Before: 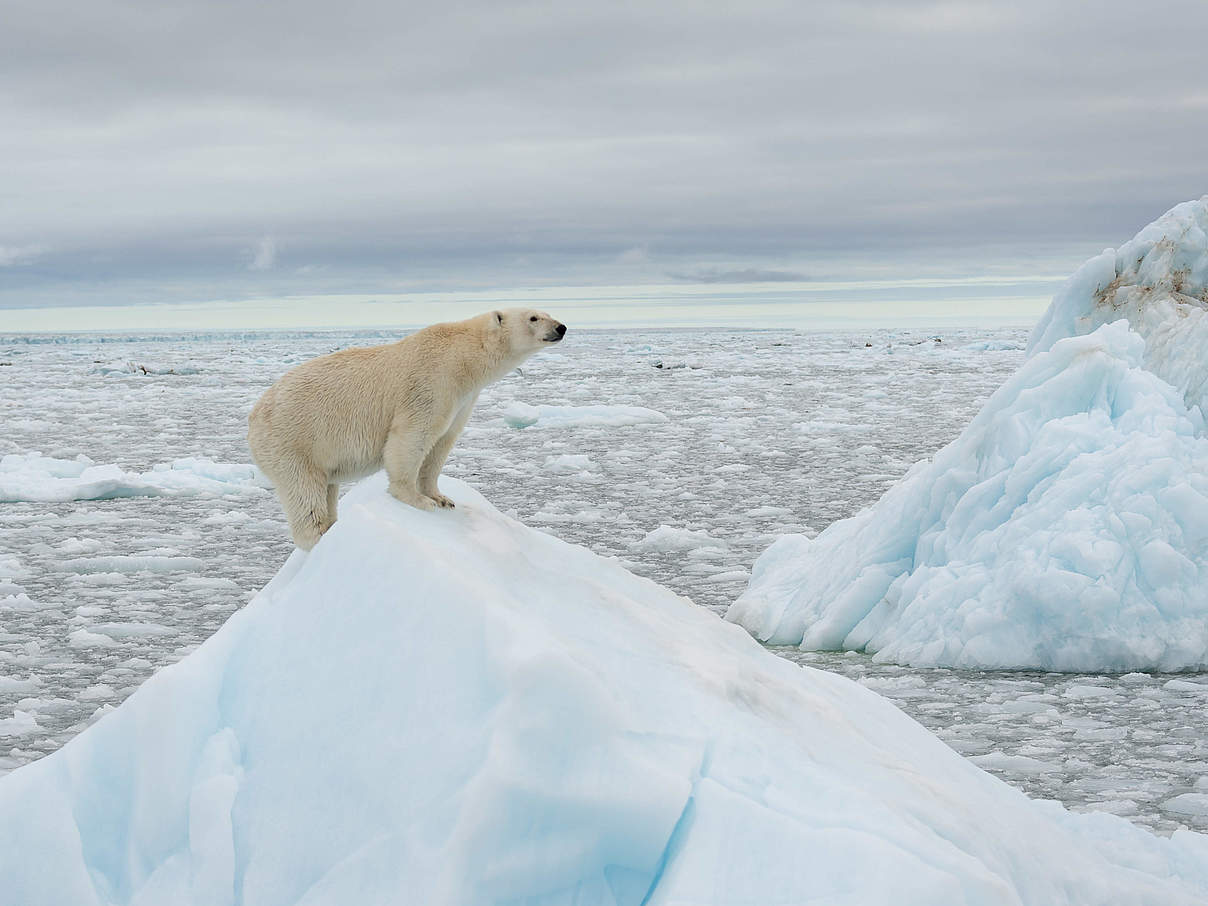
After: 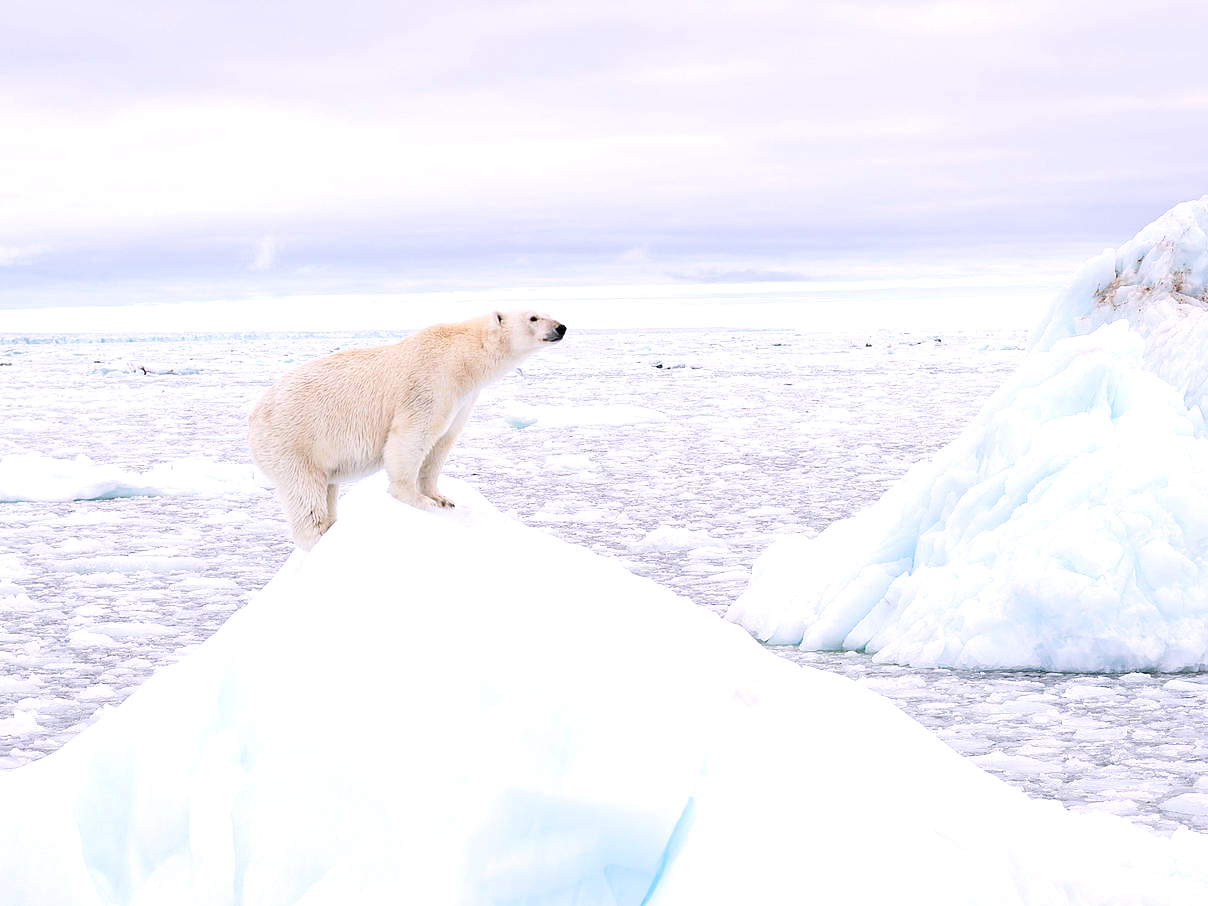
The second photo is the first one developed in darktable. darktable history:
white balance: red 1.066, blue 1.119
exposure: black level correction 0, exposure 0.7 EV, compensate exposure bias true, compensate highlight preservation false
tone curve: curves: ch0 [(0, 0) (0.003, 0.019) (0.011, 0.019) (0.025, 0.026) (0.044, 0.043) (0.069, 0.066) (0.1, 0.095) (0.136, 0.133) (0.177, 0.181) (0.224, 0.233) (0.277, 0.302) (0.335, 0.375) (0.399, 0.452) (0.468, 0.532) (0.543, 0.609) (0.623, 0.695) (0.709, 0.775) (0.801, 0.865) (0.898, 0.932) (1, 1)], preserve colors none
